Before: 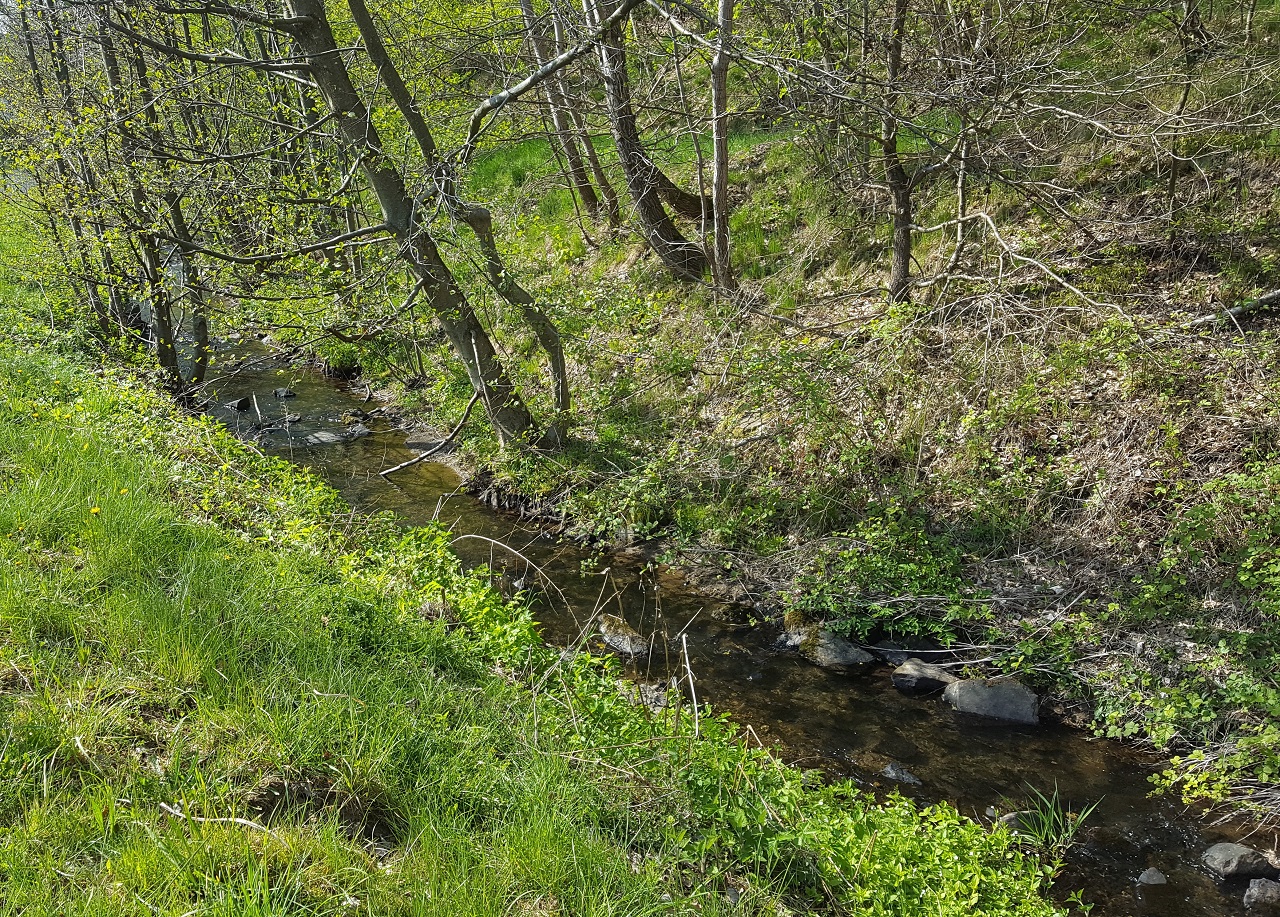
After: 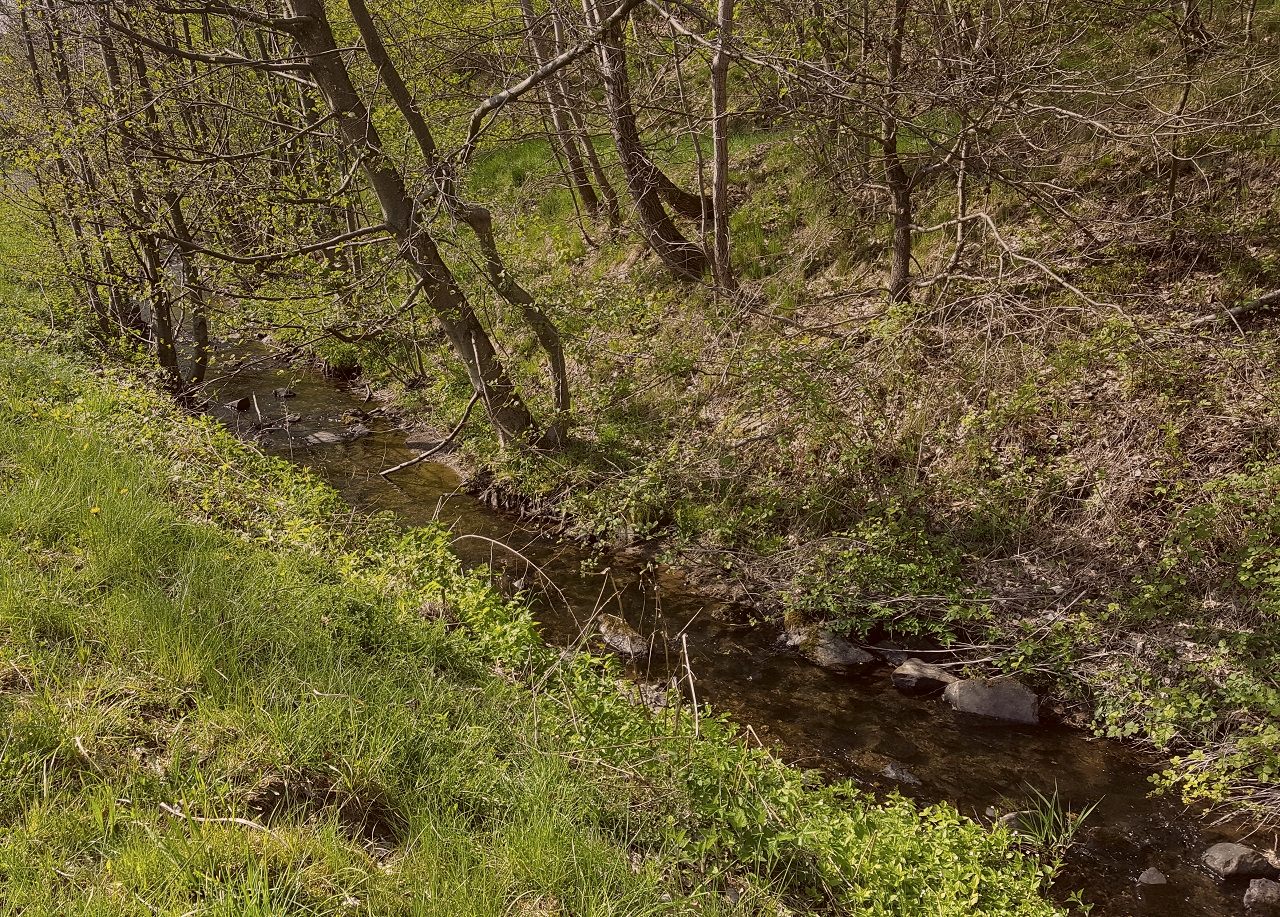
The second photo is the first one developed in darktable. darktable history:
graduated density: rotation 5.63°, offset 76.9
color correction: highlights a* 10.21, highlights b* 9.79, shadows a* 8.61, shadows b* 7.88, saturation 0.8
